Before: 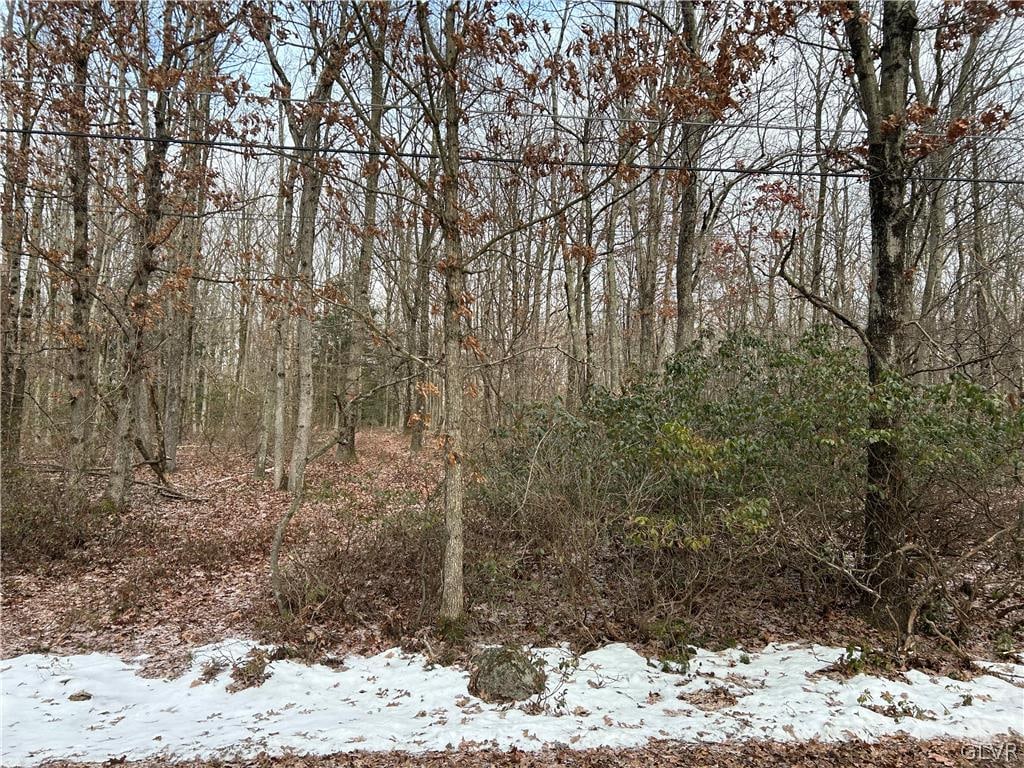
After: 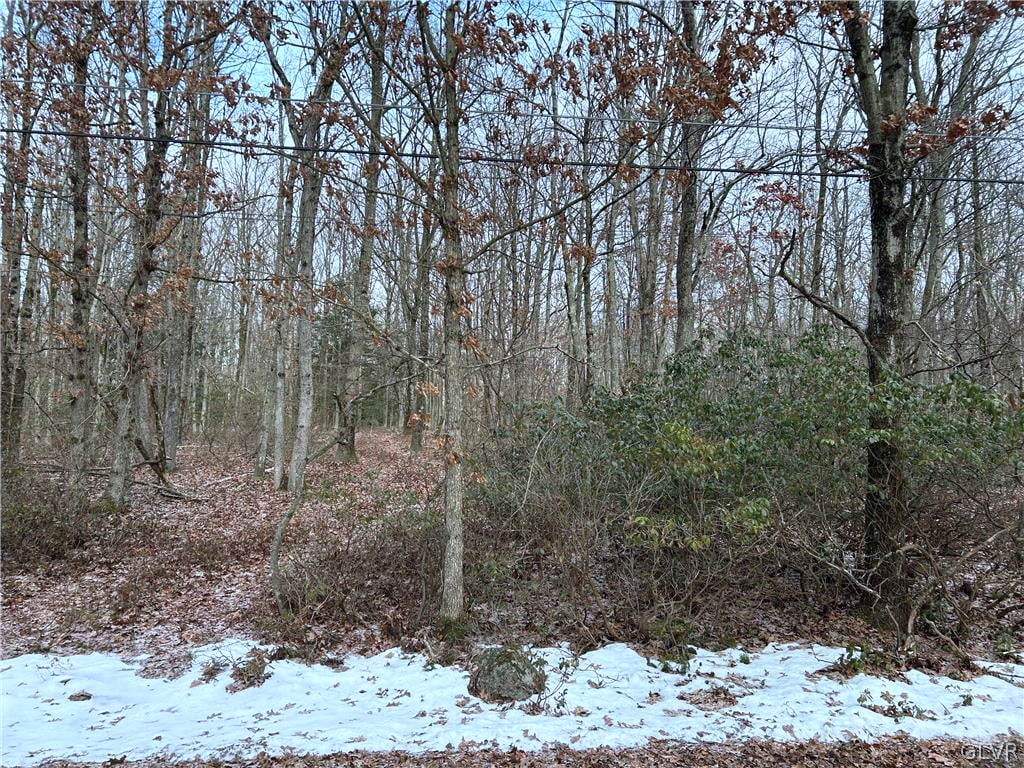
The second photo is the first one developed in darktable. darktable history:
tone equalizer: on, module defaults
color correction: highlights b* 0.034
color calibration: illuminant as shot in camera, x 0.379, y 0.381, temperature 4098.18 K
